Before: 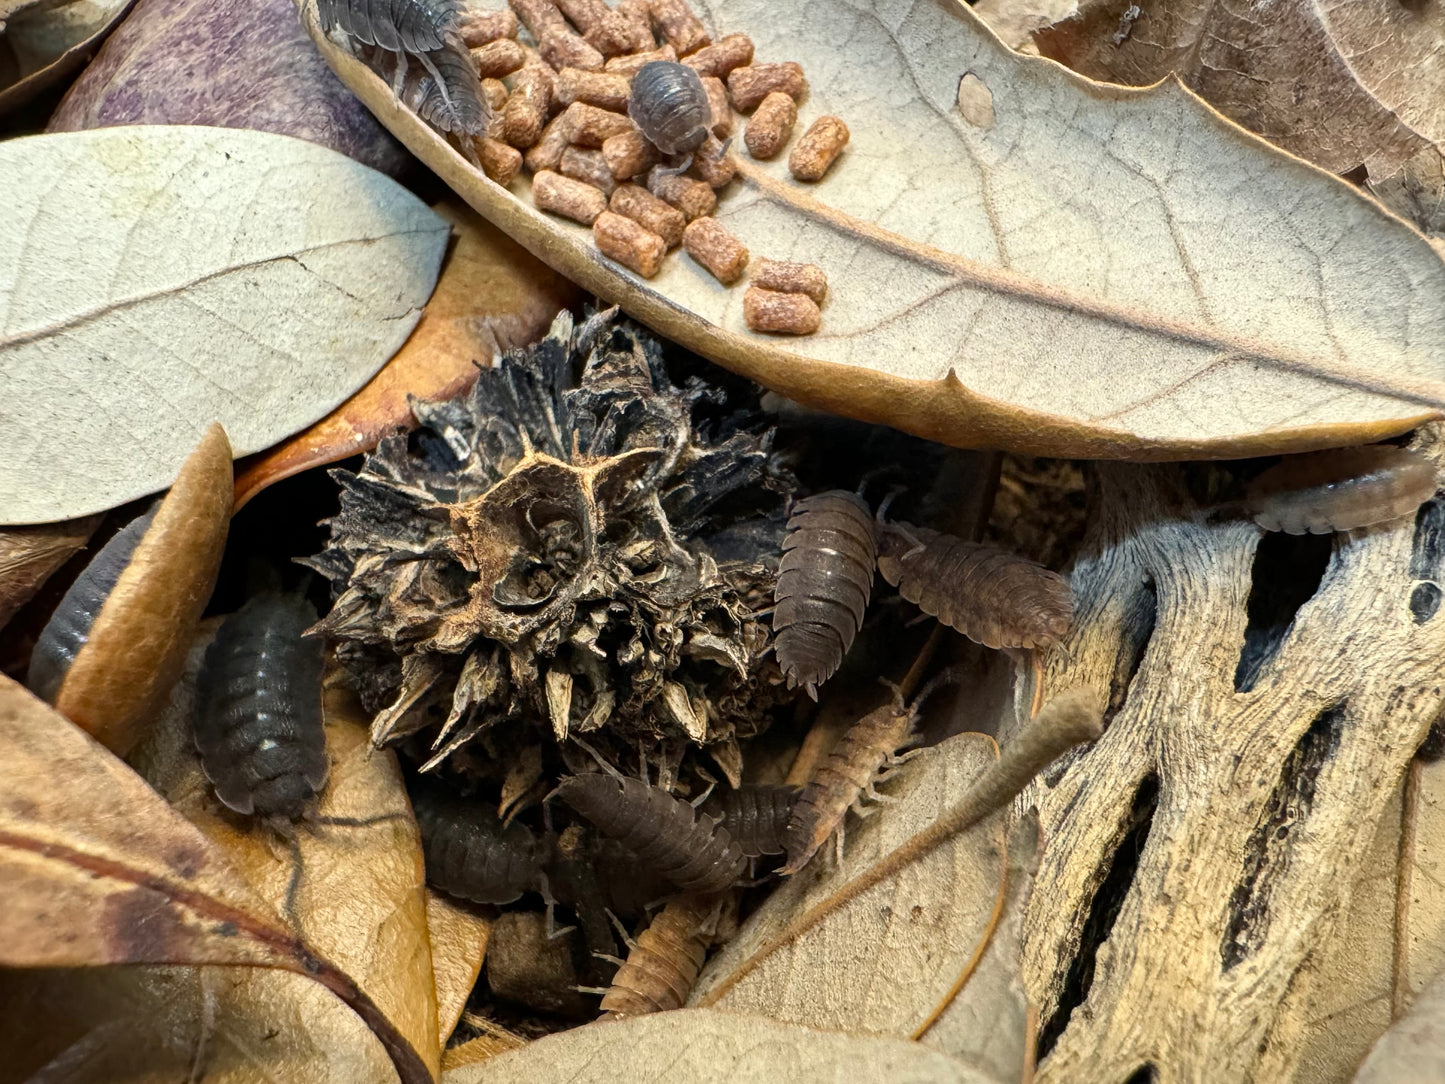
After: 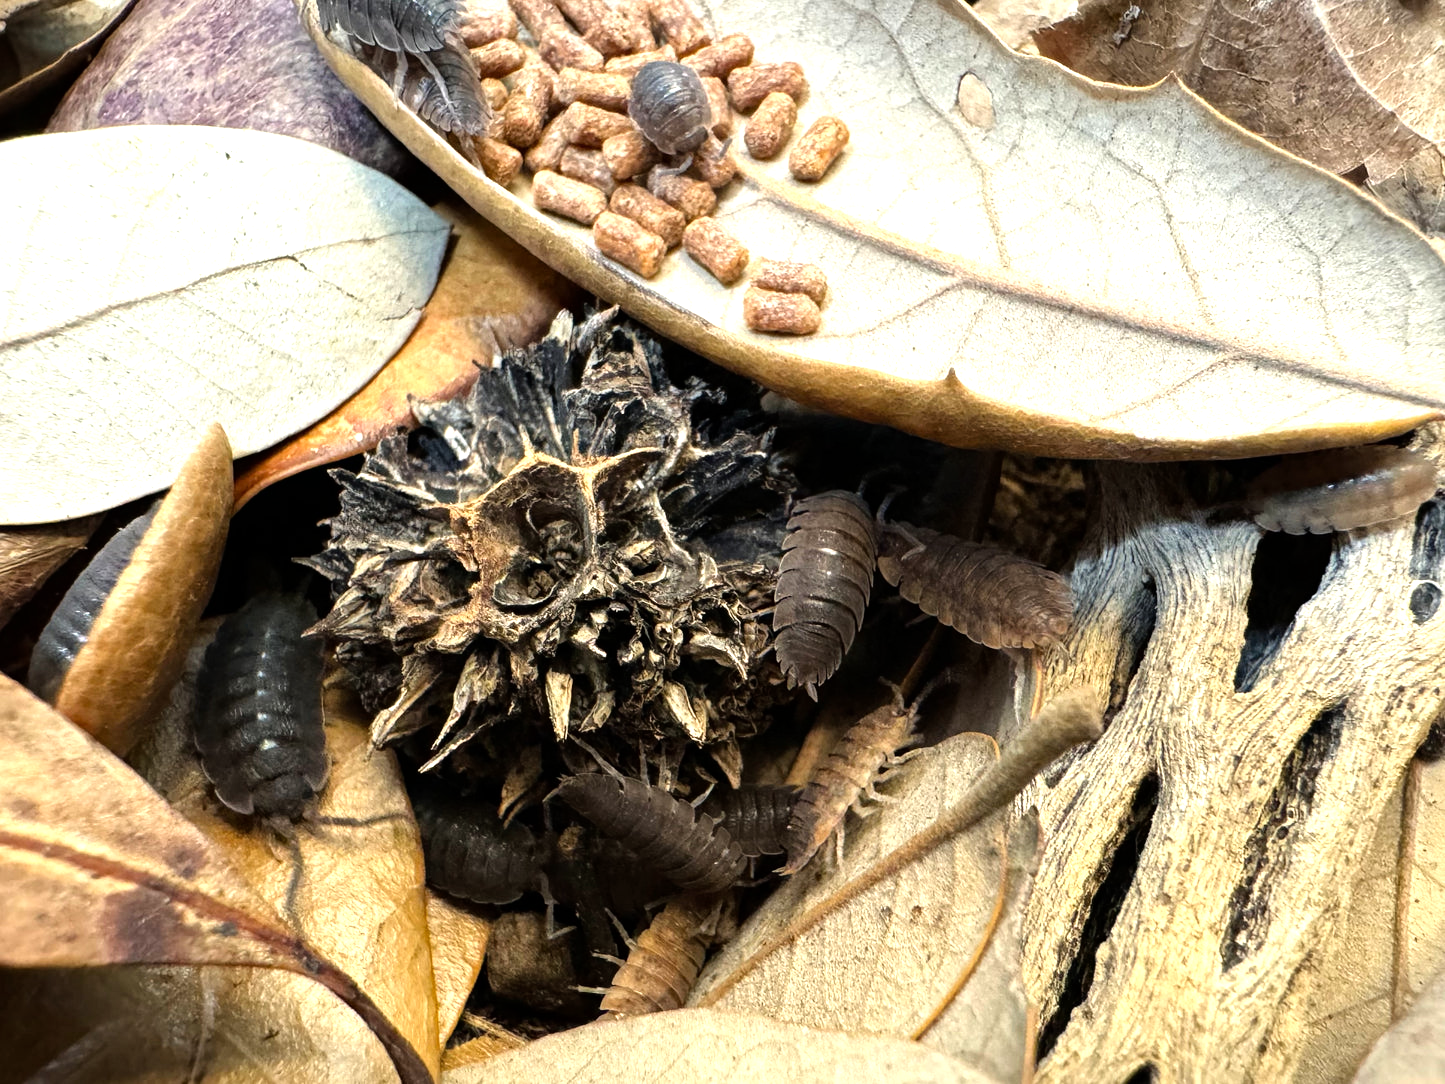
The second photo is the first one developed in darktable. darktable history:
tone equalizer: -8 EV -0.749 EV, -7 EV -0.724 EV, -6 EV -0.628 EV, -5 EV -0.385 EV, -3 EV 0.381 EV, -2 EV 0.6 EV, -1 EV 0.693 EV, +0 EV 0.731 EV
